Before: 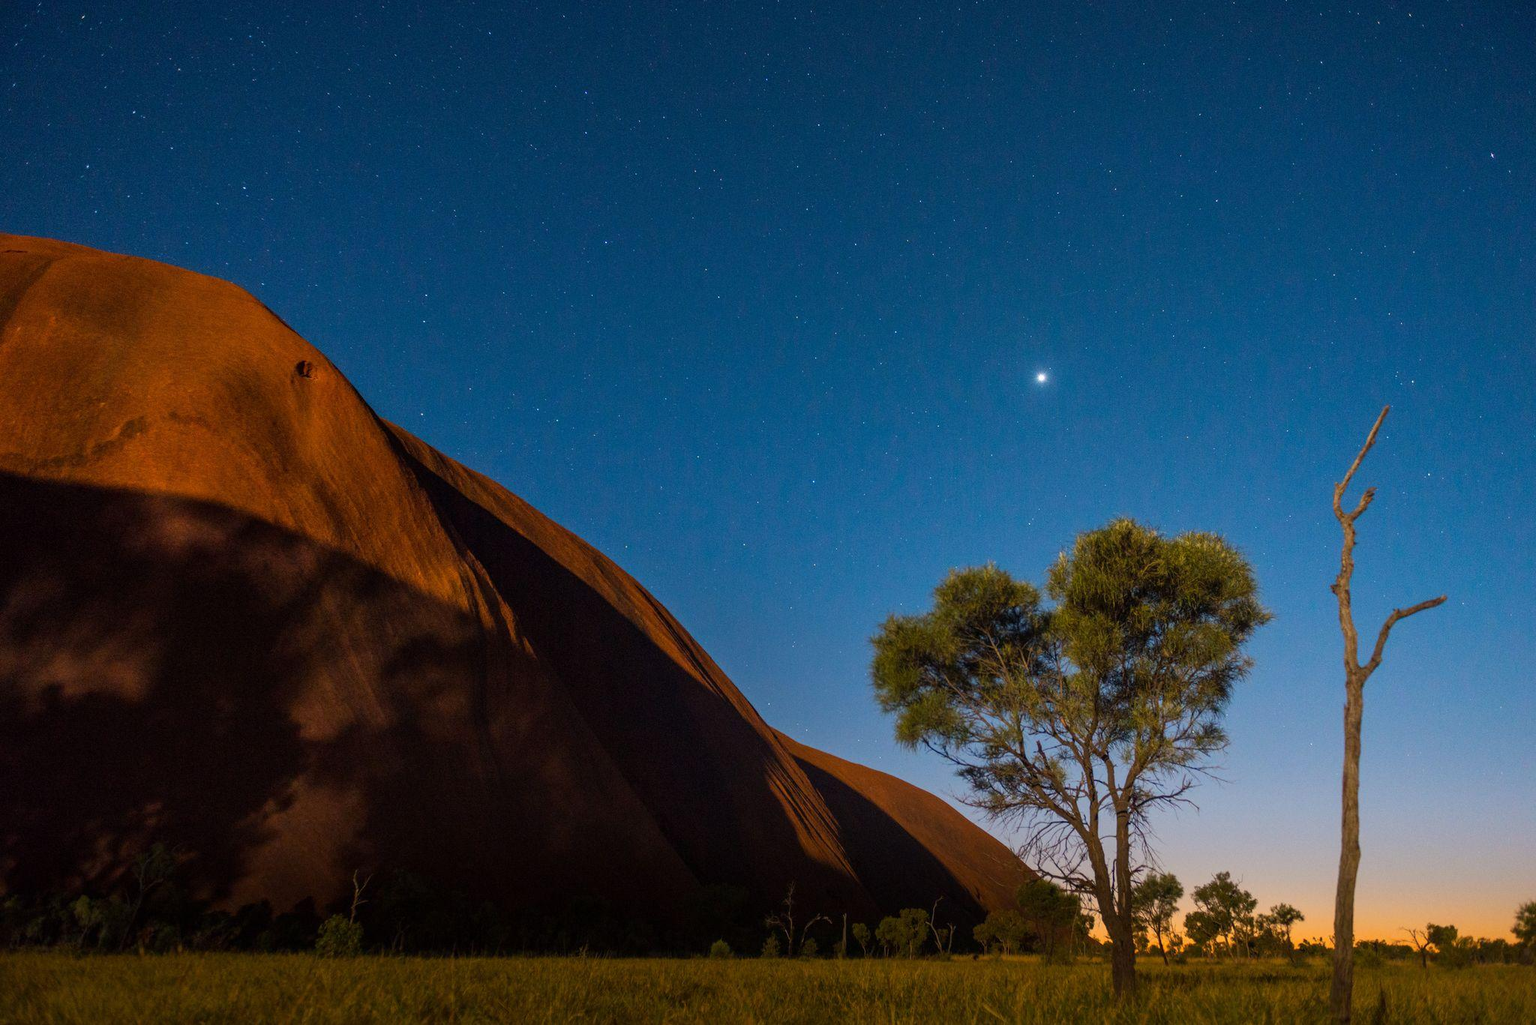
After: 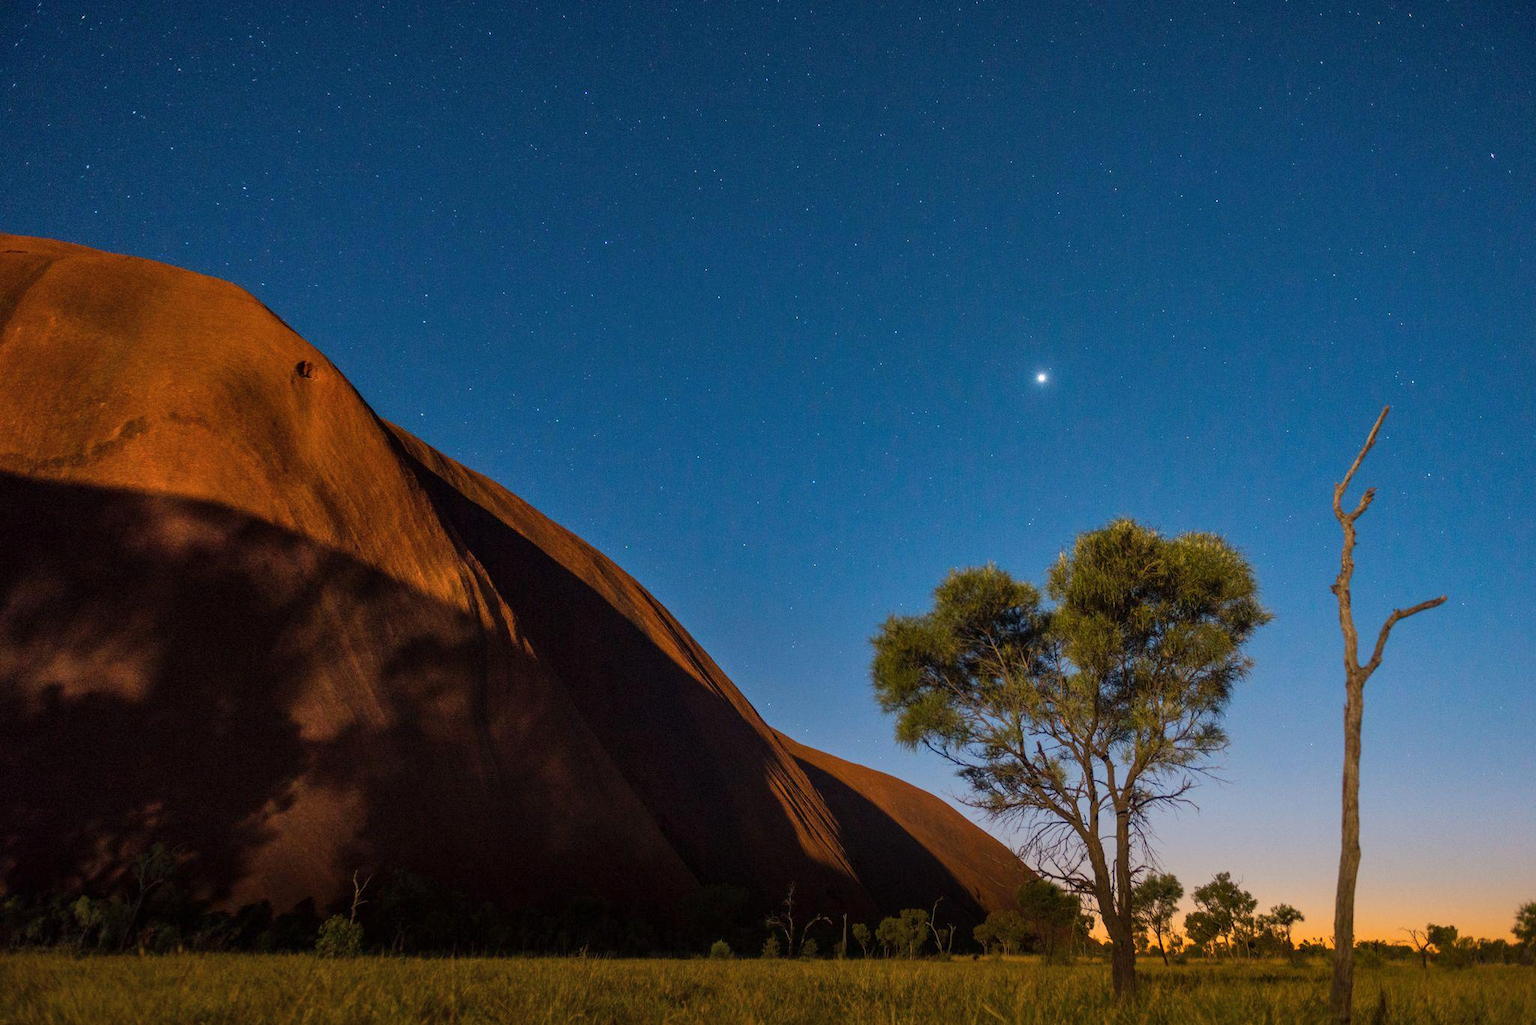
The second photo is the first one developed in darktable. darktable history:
shadows and highlights: shadows 32.83, highlights -47.7, soften with gaussian
bloom: size 13.65%, threshold 98.39%, strength 4.82%
